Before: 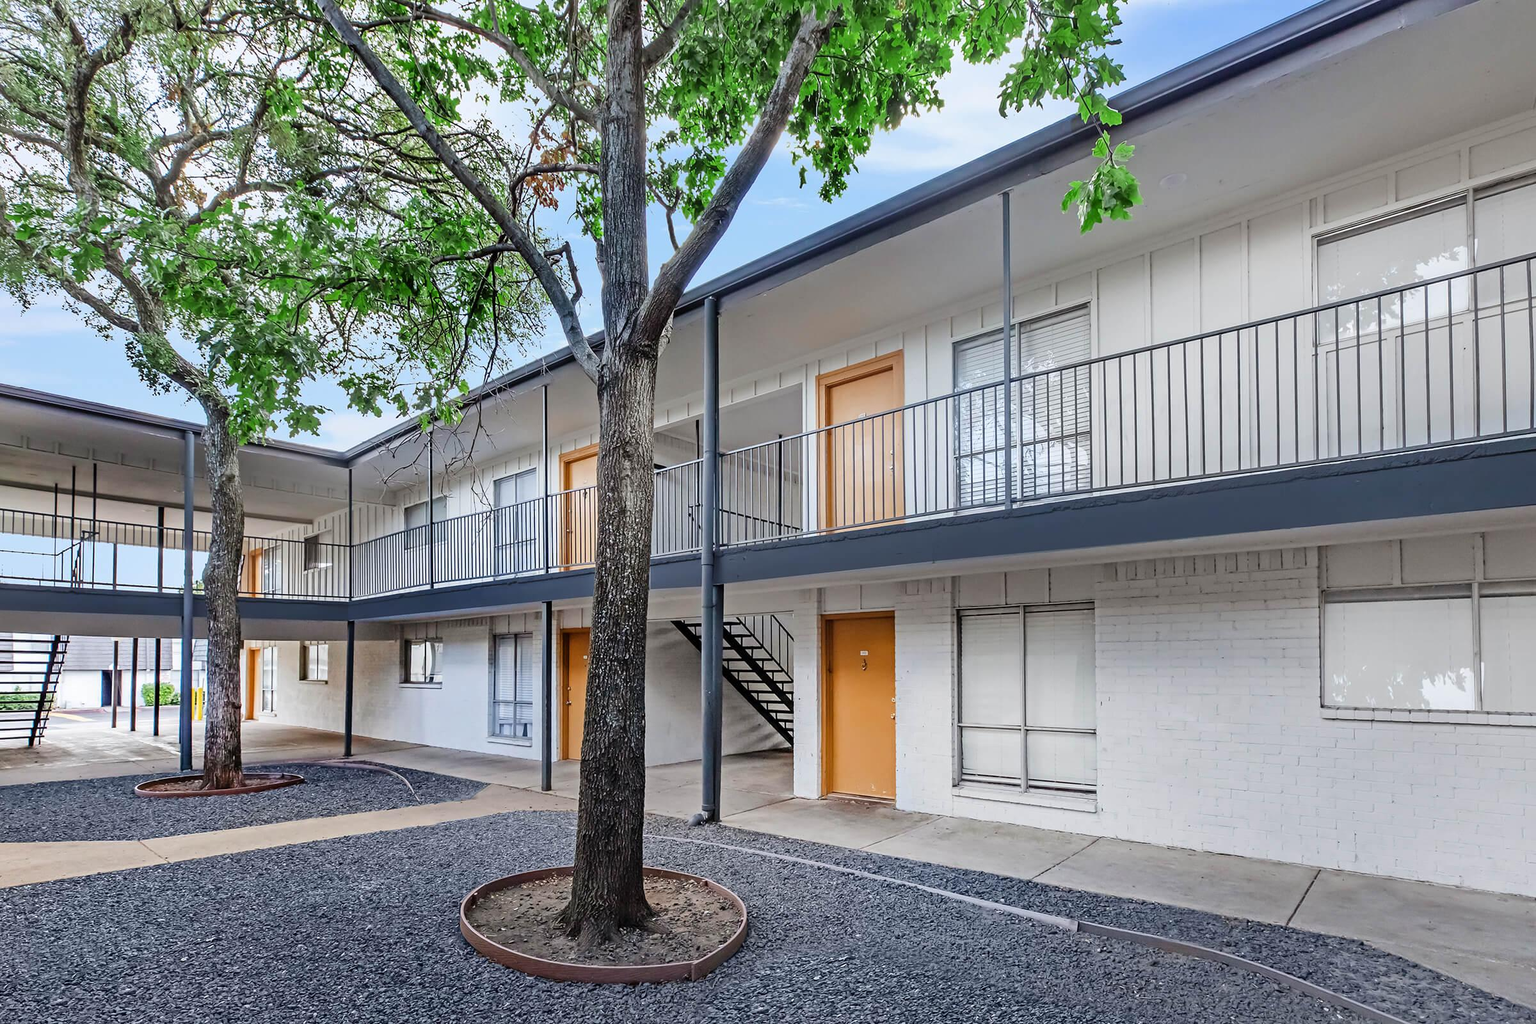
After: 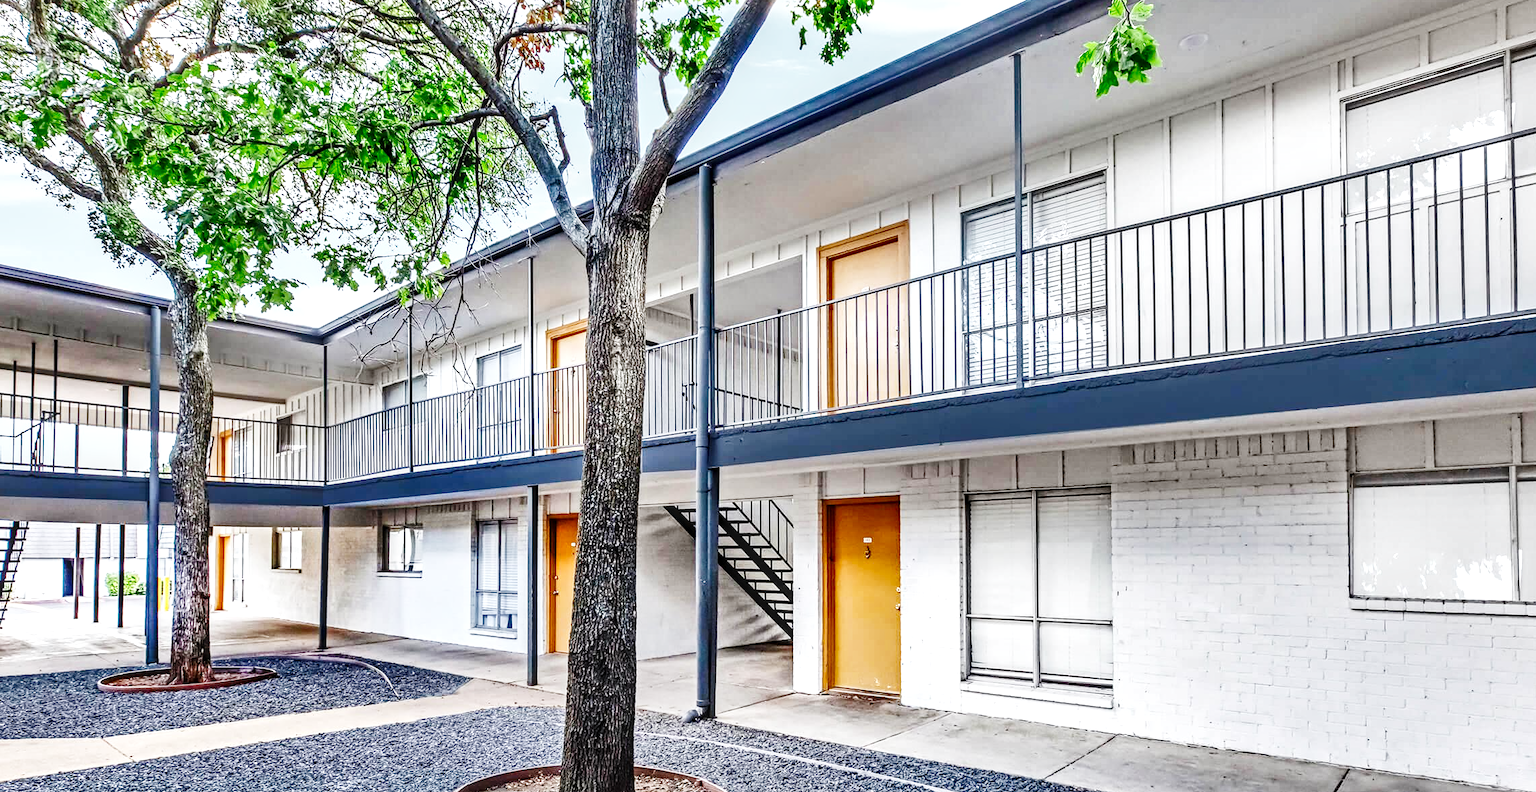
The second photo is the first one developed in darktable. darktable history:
shadows and highlights: shadows 75.28, highlights -60.98, soften with gaussian
color zones: curves: ch0 [(0, 0.5) (0.143, 0.5) (0.286, 0.5) (0.429, 0.495) (0.571, 0.437) (0.714, 0.44) (0.857, 0.496) (1, 0.5)]
base curve: curves: ch0 [(0, 0.003) (0.001, 0.002) (0.006, 0.004) (0.02, 0.022) (0.048, 0.086) (0.094, 0.234) (0.162, 0.431) (0.258, 0.629) (0.385, 0.8) (0.548, 0.918) (0.751, 0.988) (1, 1)], preserve colors none
crop and rotate: left 2.79%, top 13.823%, right 2.455%, bottom 12.817%
local contrast: highlights 61%, detail 143%, midtone range 0.432
color calibration: illuminant same as pipeline (D50), adaptation XYZ, x 0.345, y 0.357, temperature 5018.39 K
